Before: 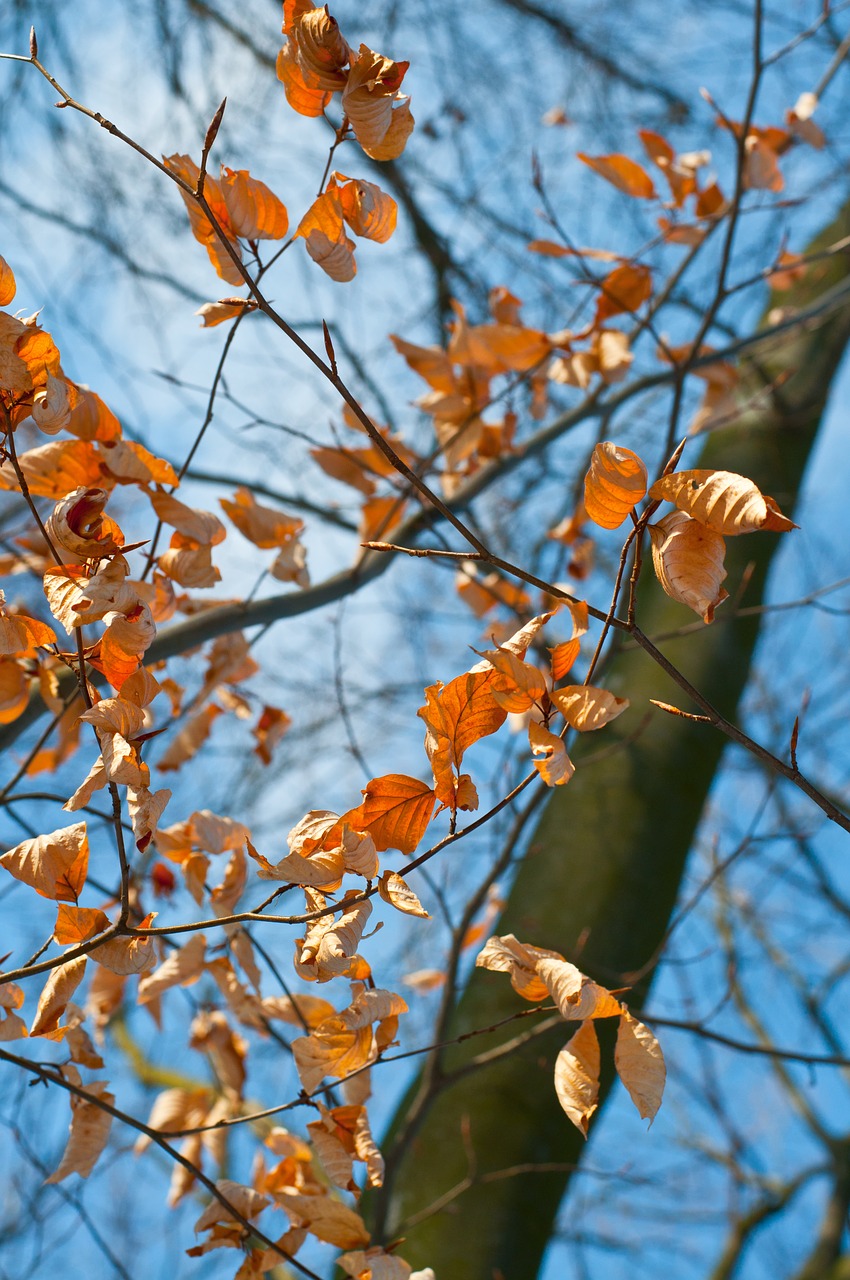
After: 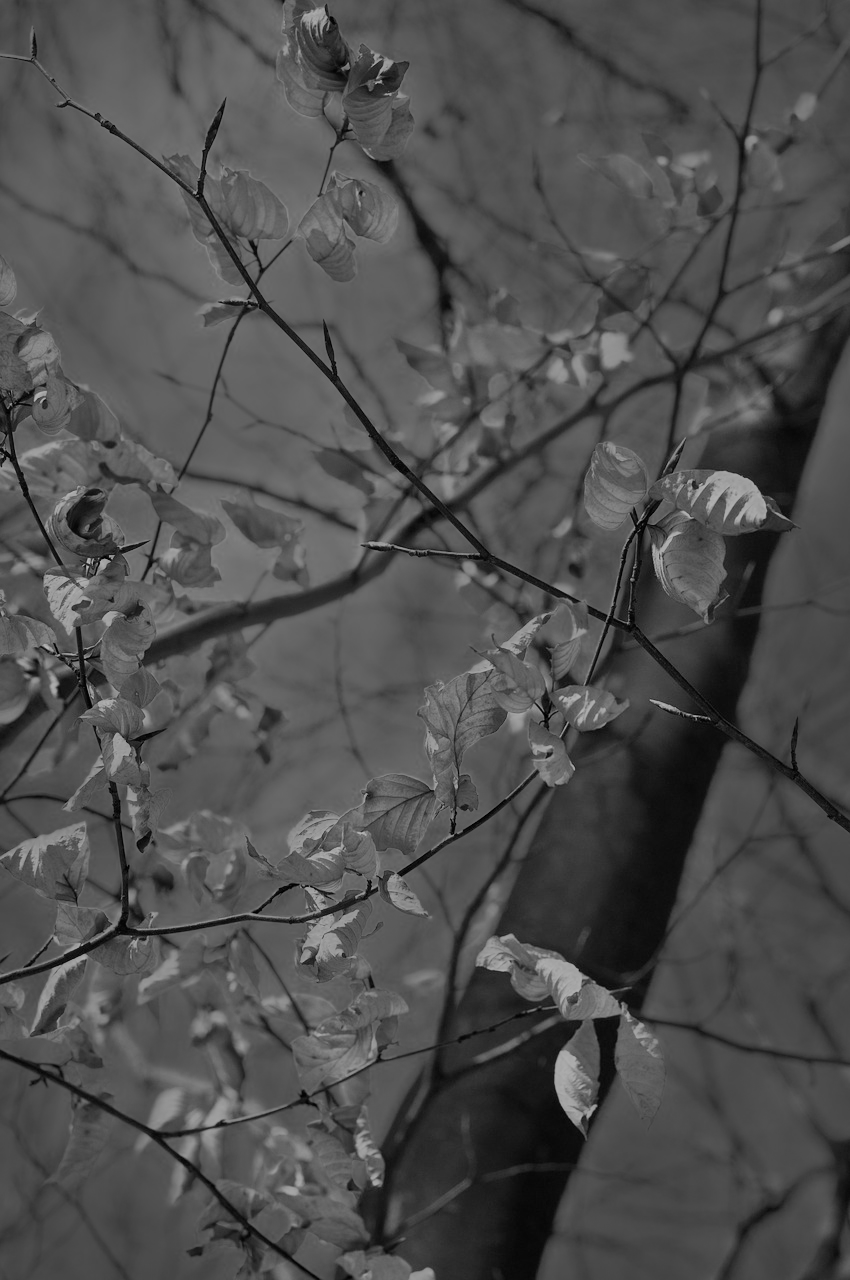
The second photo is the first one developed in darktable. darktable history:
white balance: red 0.766, blue 1.537
filmic rgb: black relative exposure -7.48 EV, white relative exposure 4.83 EV, hardness 3.4, color science v6 (2022)
monochrome: a 26.22, b 42.67, size 0.8
